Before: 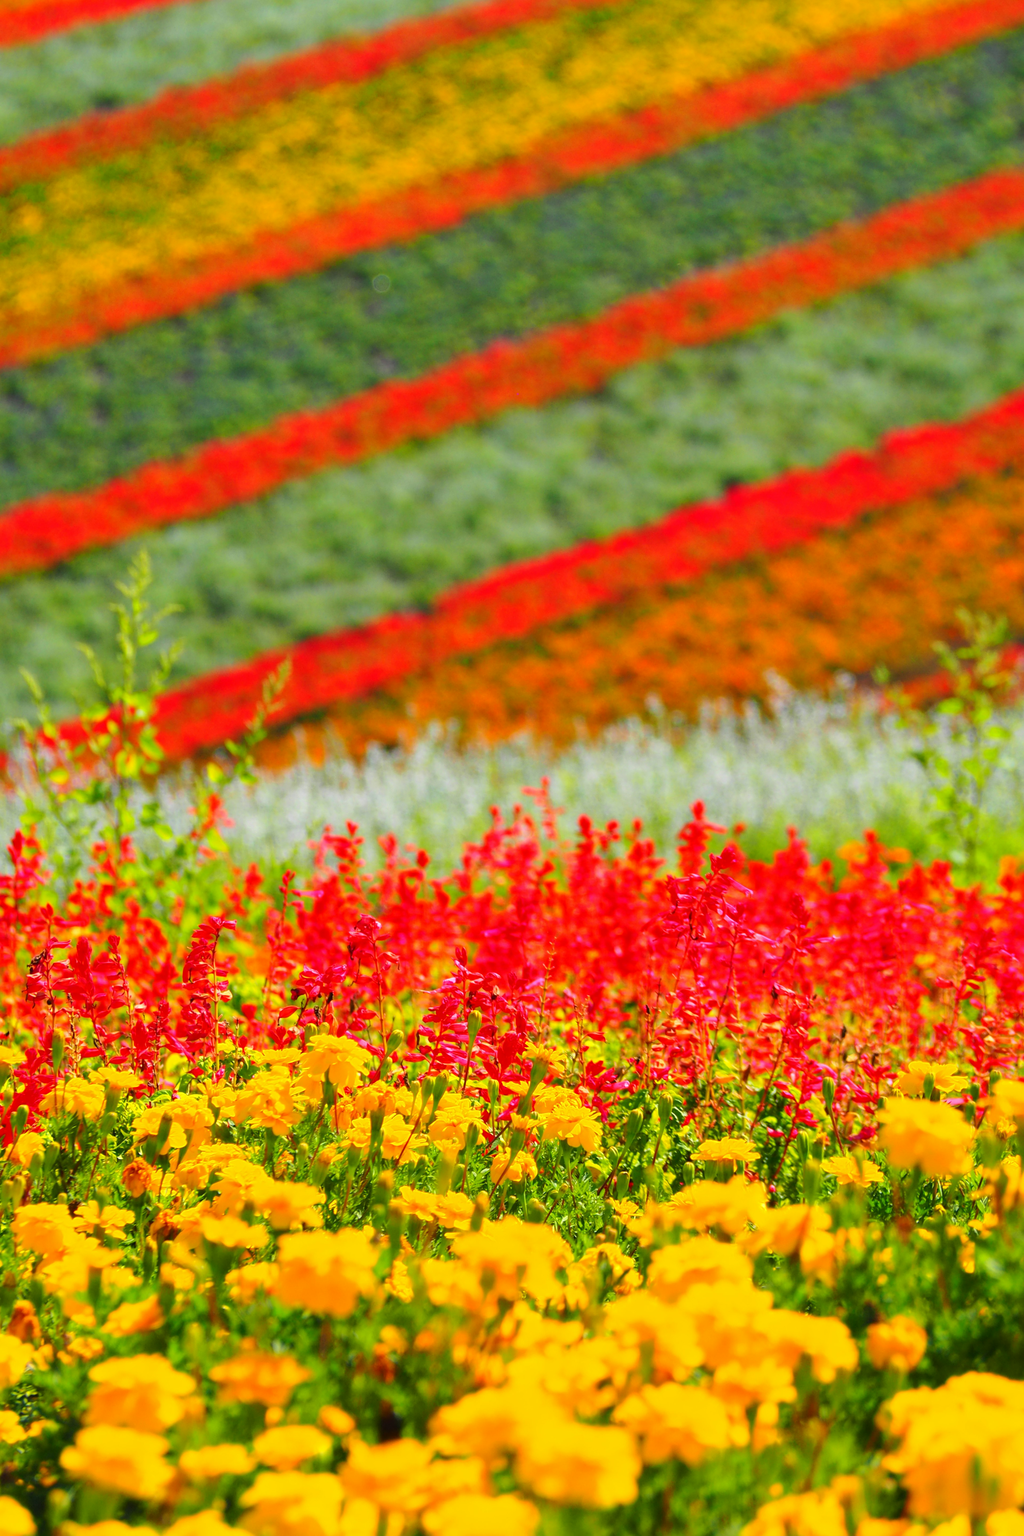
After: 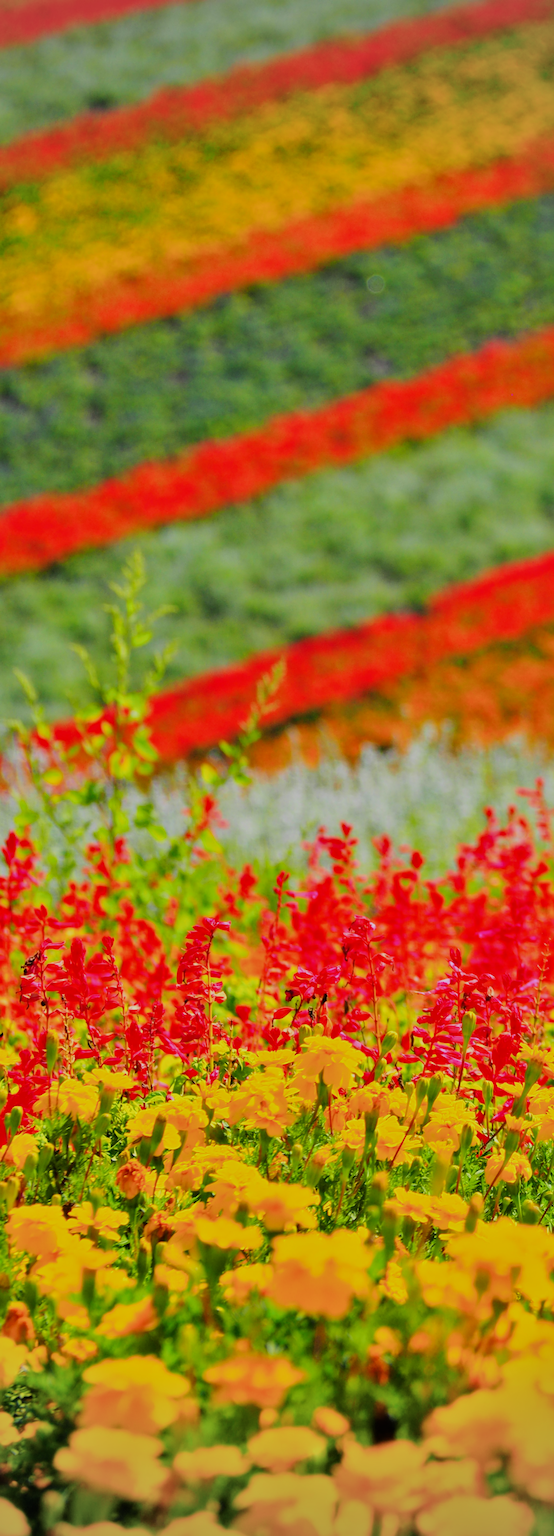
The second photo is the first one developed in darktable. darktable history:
shadows and highlights: low approximation 0.01, soften with gaussian
filmic rgb: black relative exposure -7.65 EV, white relative exposure 4.56 EV, threshold 3.05 EV, hardness 3.61, contrast 1.053, iterations of high-quality reconstruction 0, enable highlight reconstruction true
crop: left 0.64%, right 45.247%, bottom 0.086%
vignetting: fall-off start 79.87%, unbound false
